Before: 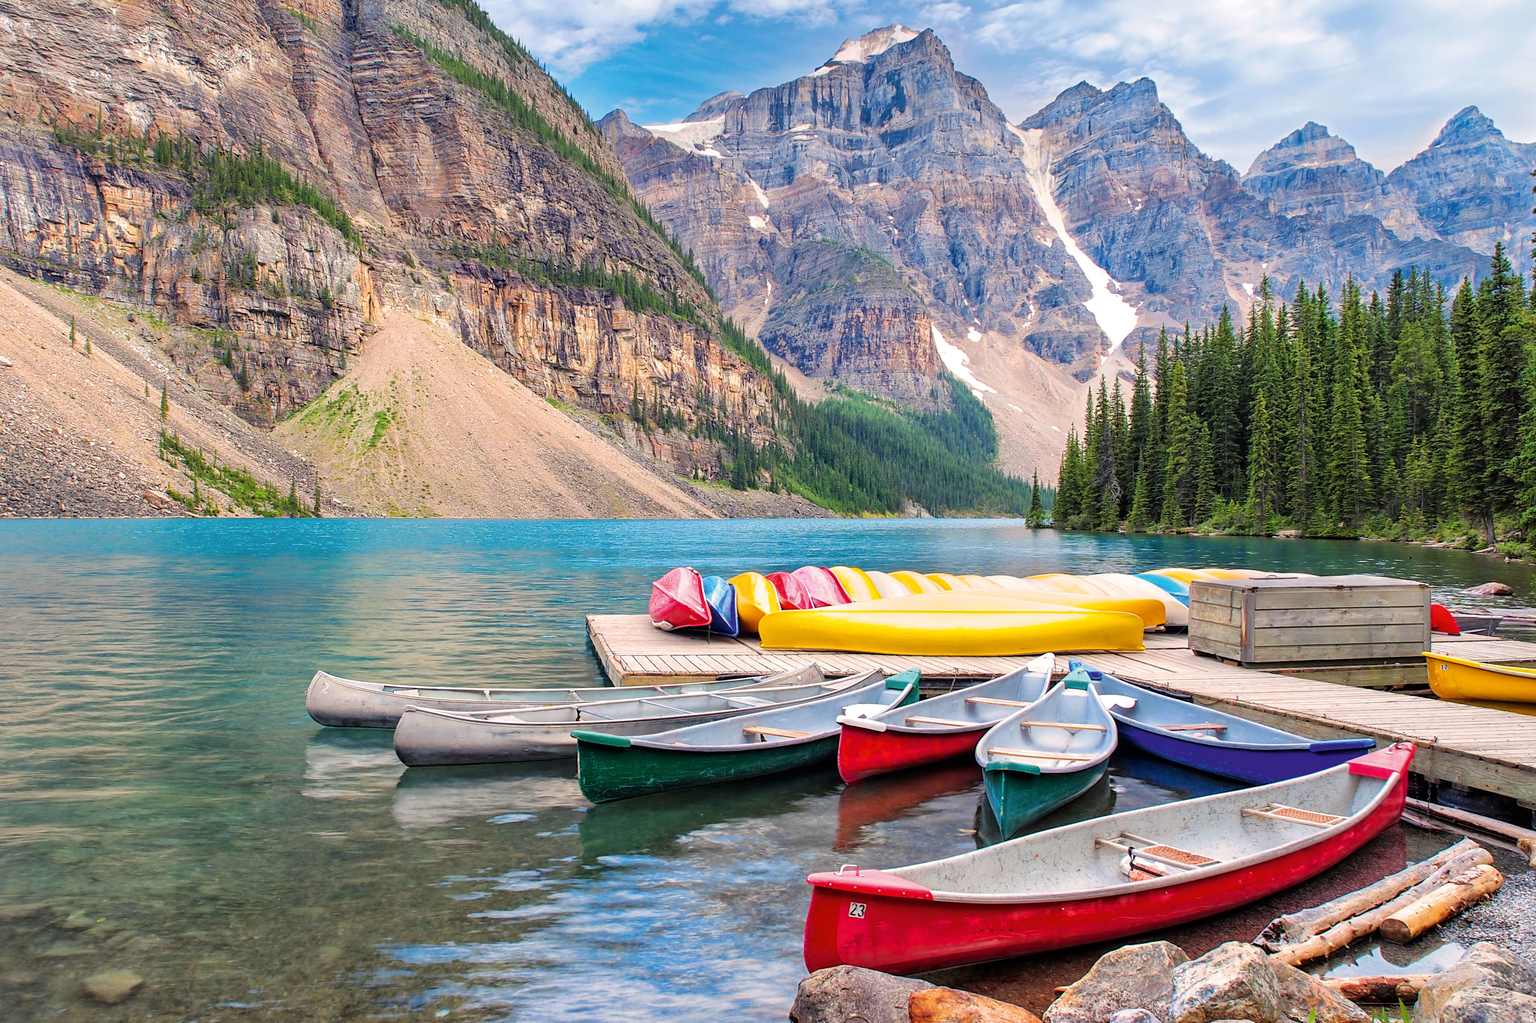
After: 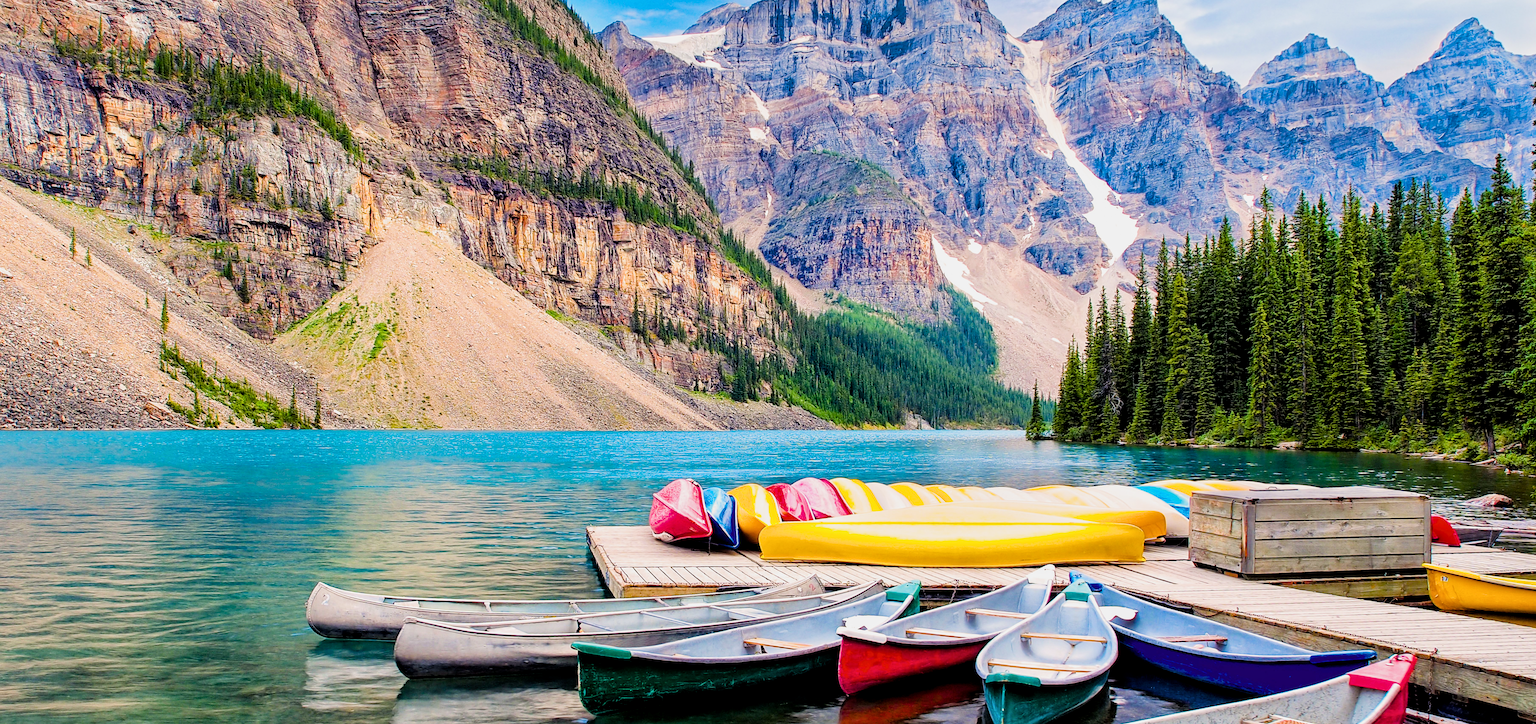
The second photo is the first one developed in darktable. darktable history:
crop and rotate: top 8.691%, bottom 20.484%
filmic rgb: black relative exposure -5.12 EV, white relative exposure 3.53 EV, hardness 3.19, contrast 1.408, highlights saturation mix -48.57%
color balance rgb: linear chroma grading › global chroma 9.905%, perceptual saturation grading › global saturation 20%, perceptual saturation grading › highlights -24.946%, perceptual saturation grading › shadows 49.388%, global vibrance 25.547%
local contrast: highlights 102%, shadows 99%, detail 119%, midtone range 0.2
sharpen: on, module defaults
